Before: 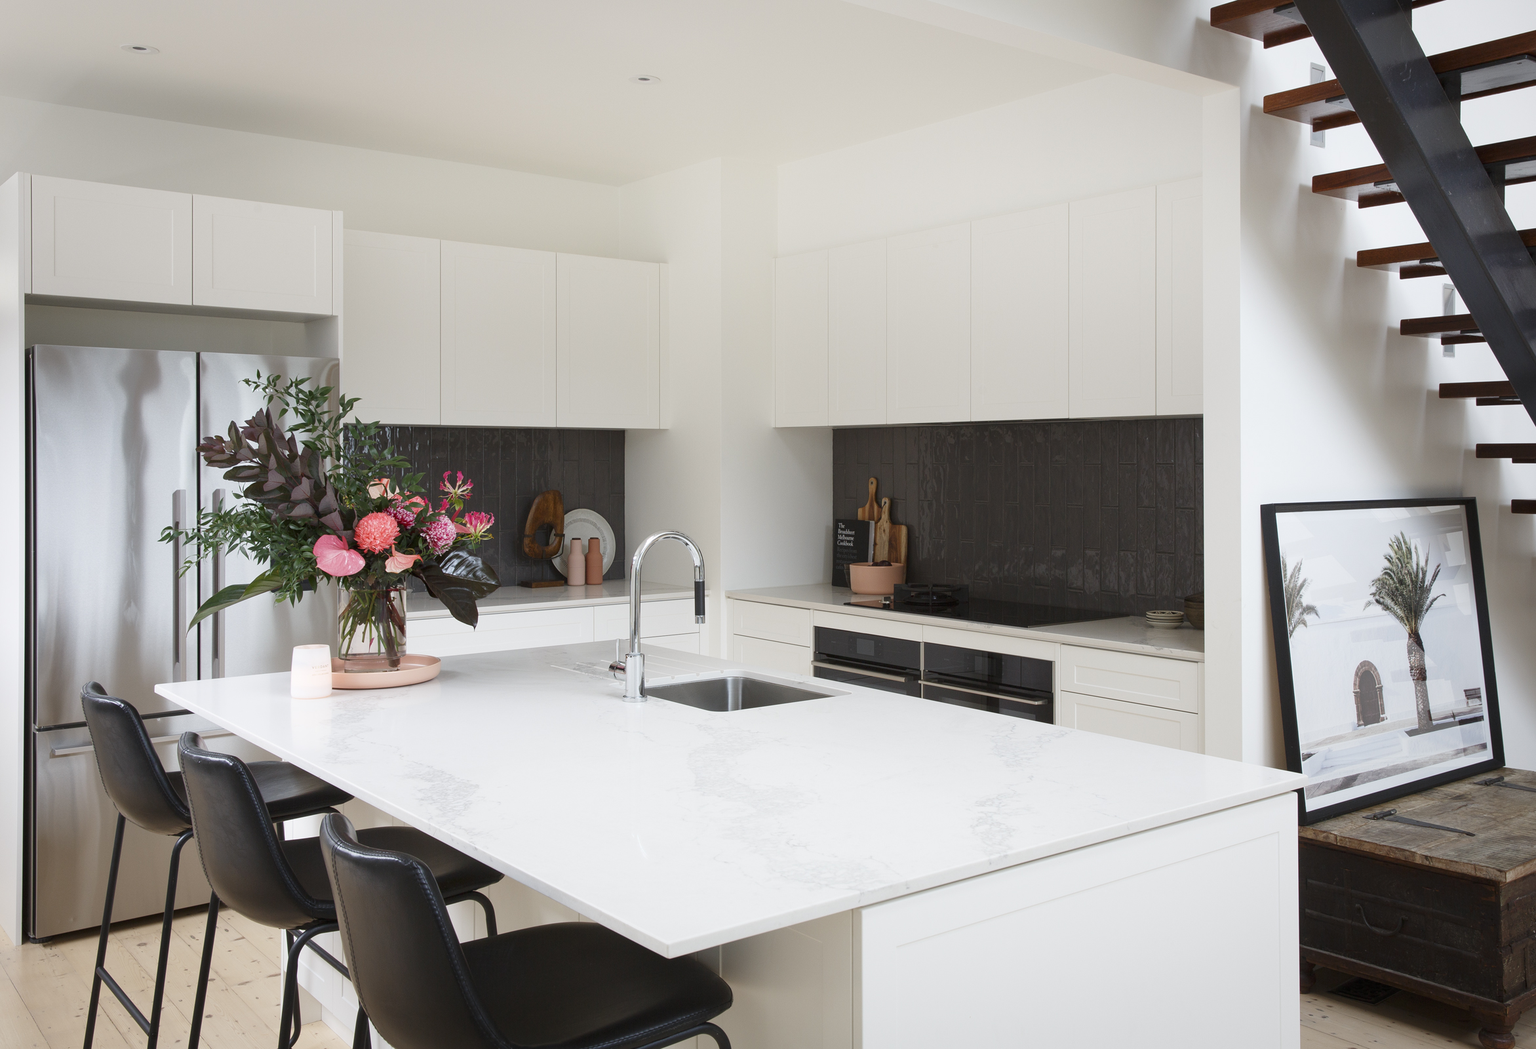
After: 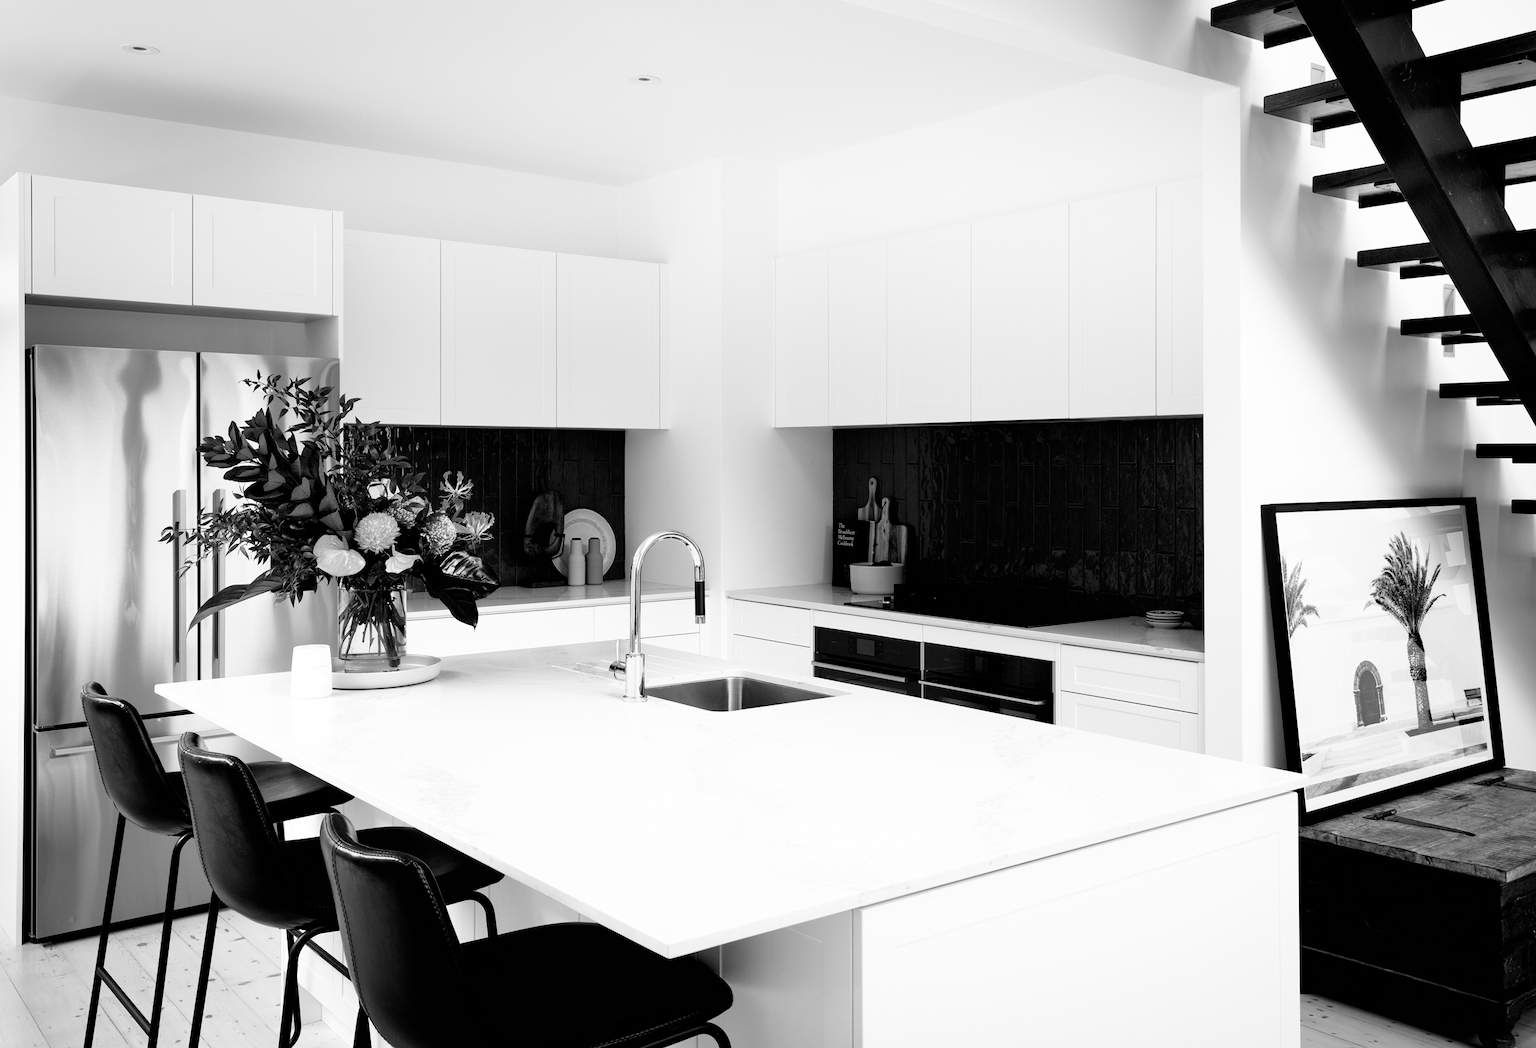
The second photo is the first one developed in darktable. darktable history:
monochrome: on, module defaults
filmic rgb: black relative exposure -3.57 EV, white relative exposure 2.29 EV, hardness 3.41
